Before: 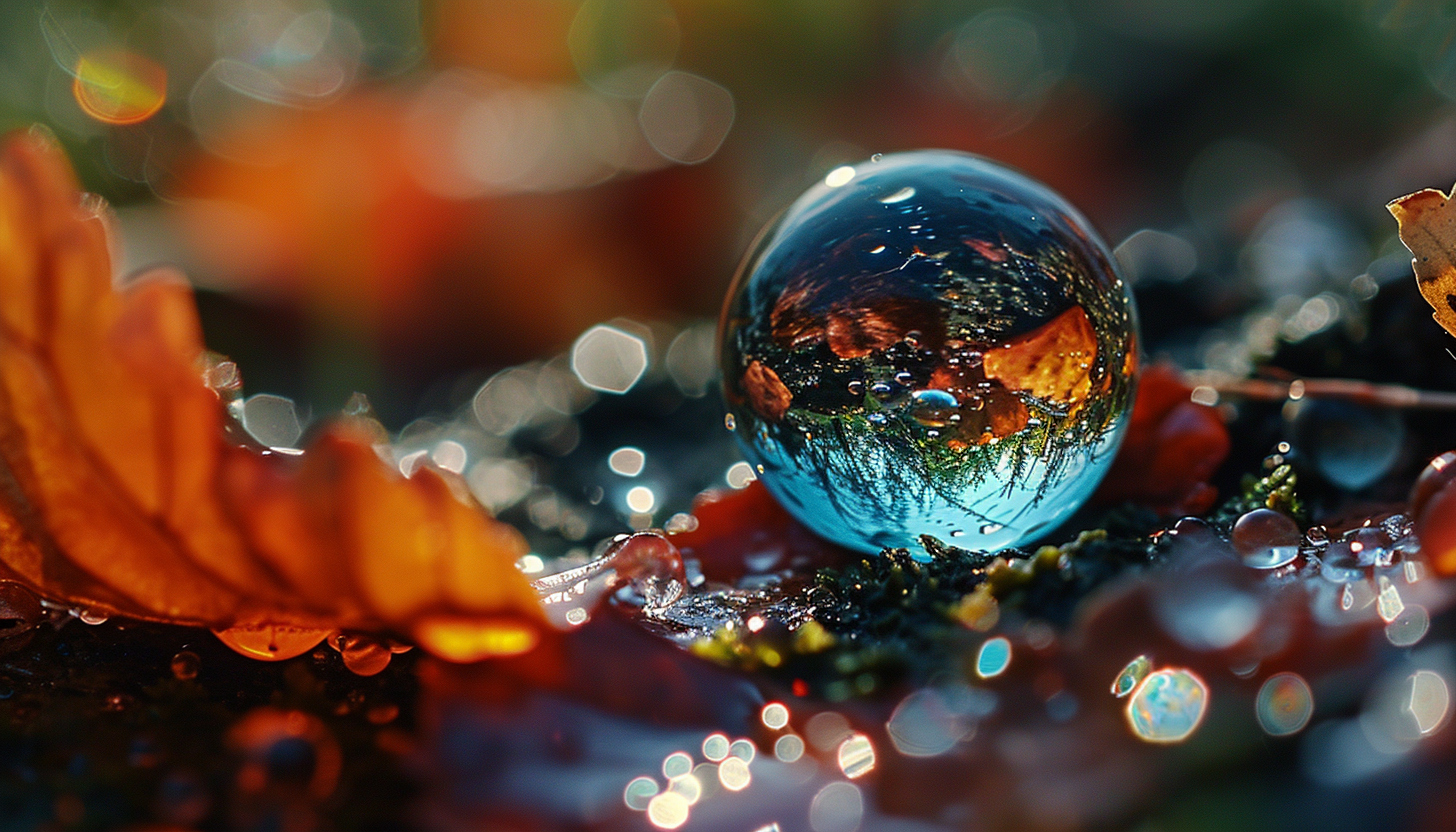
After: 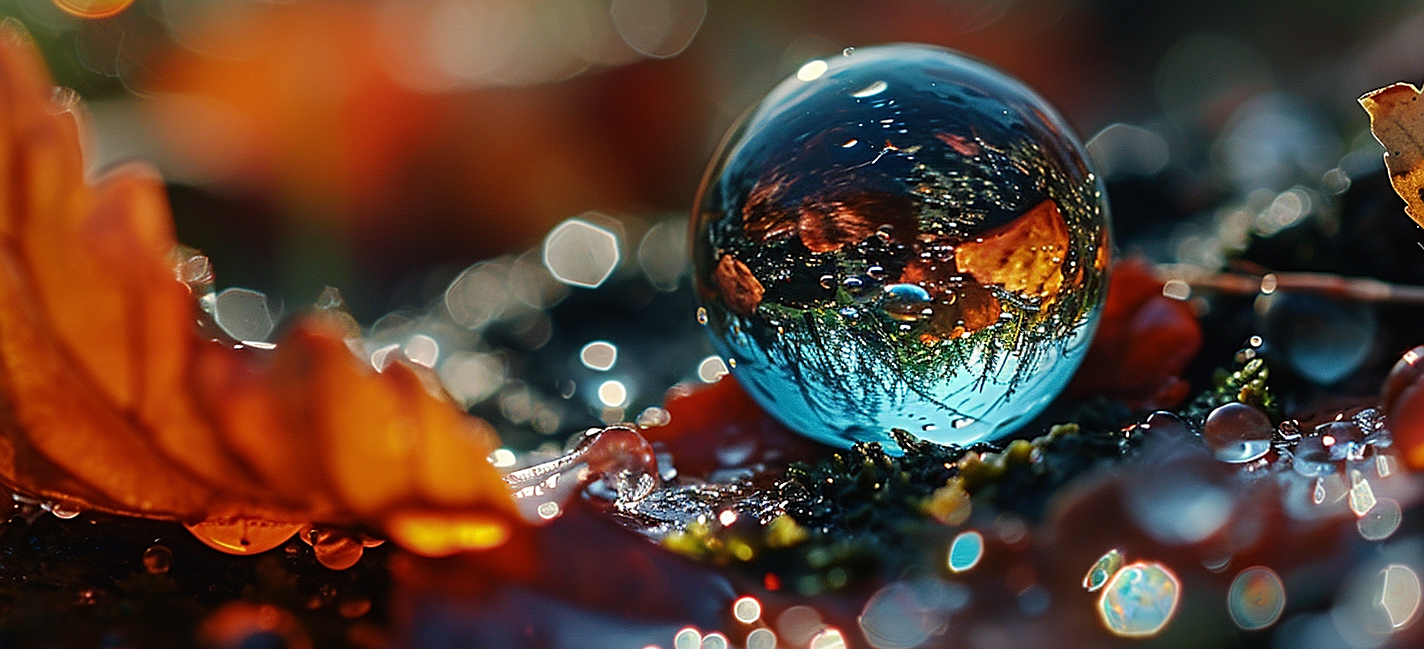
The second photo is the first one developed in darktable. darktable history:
sharpen: on, module defaults
crop and rotate: left 1.963%, top 12.824%, right 0.223%, bottom 9.107%
